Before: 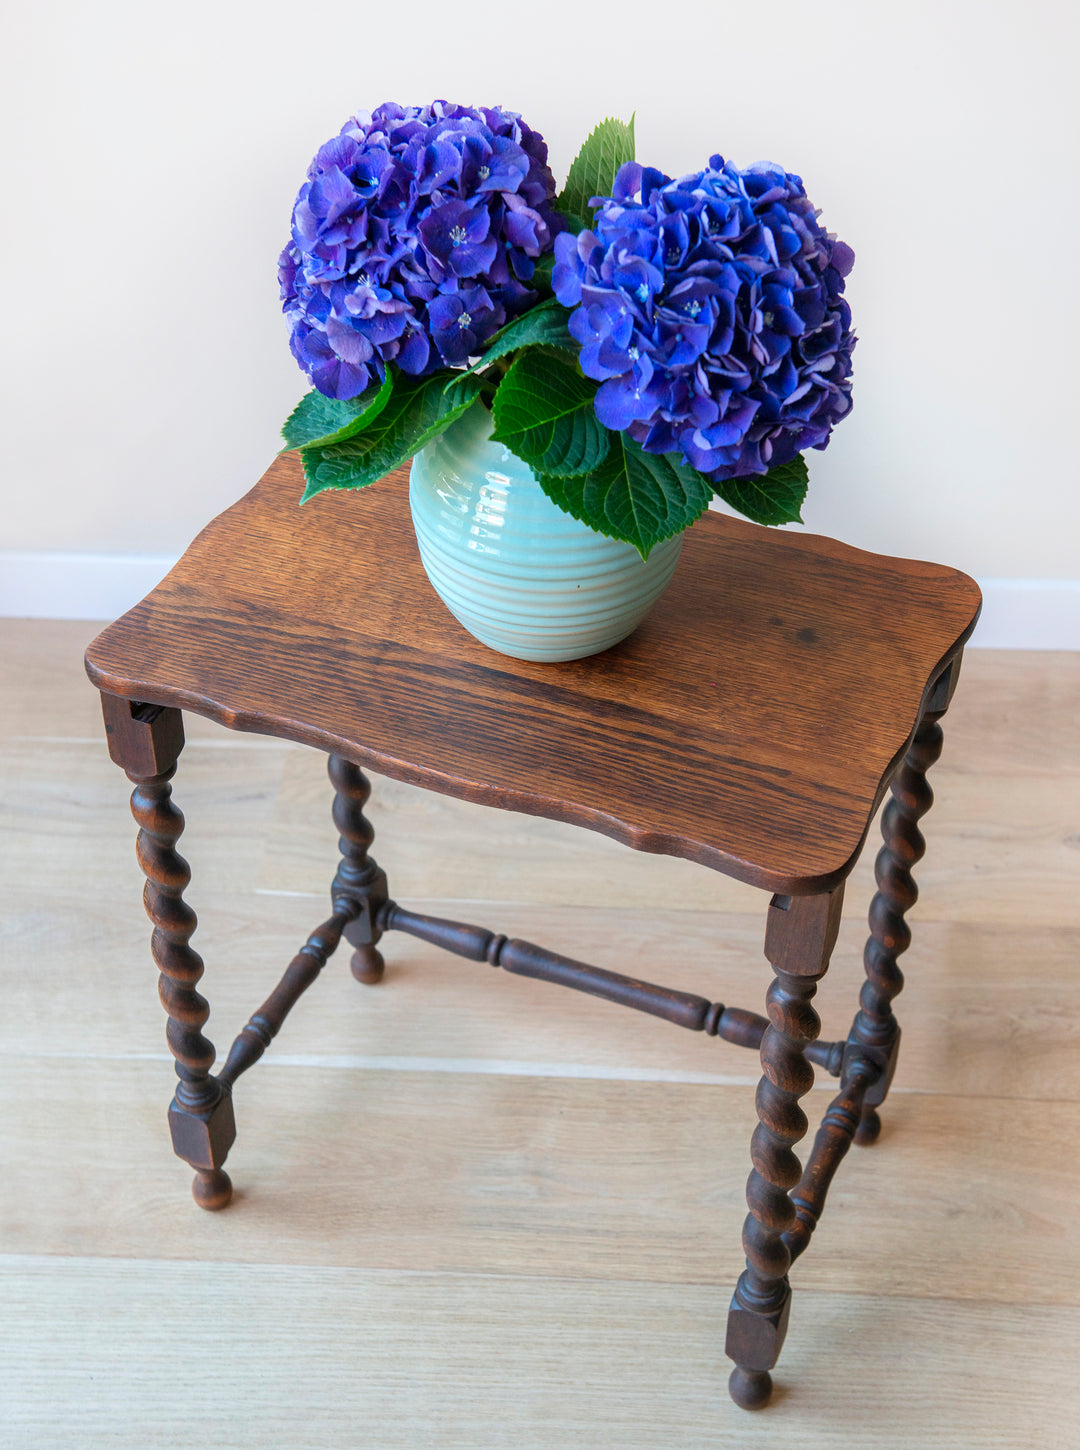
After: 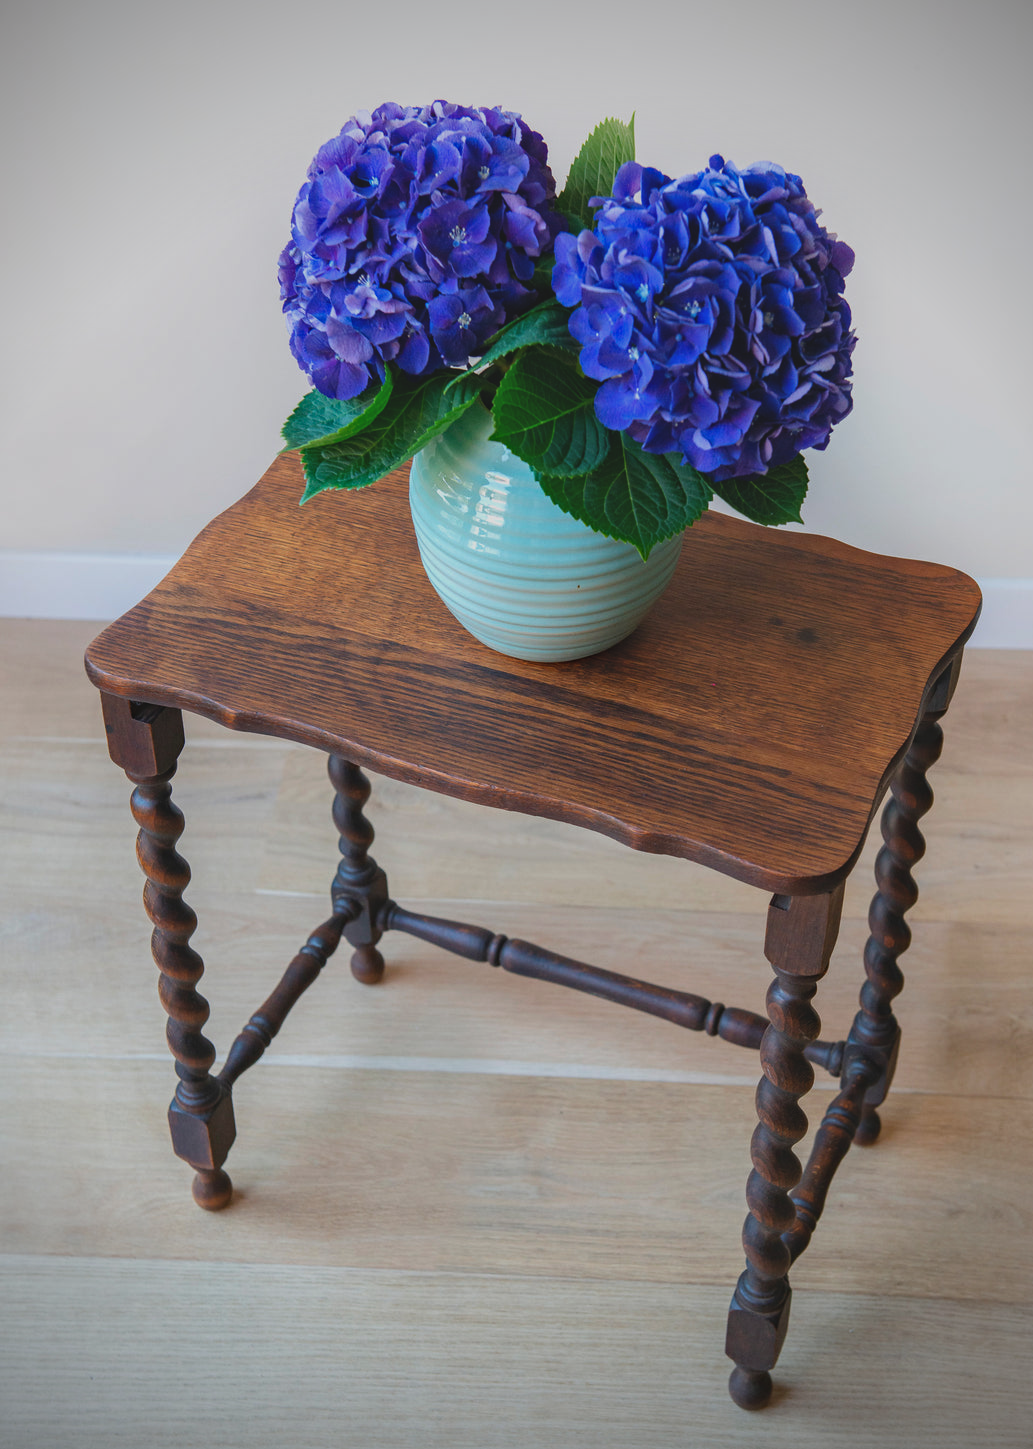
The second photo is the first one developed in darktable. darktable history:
vignetting: fall-off radius 60.92%, brightness -0.811
haze removal: strength 0.301, distance 0.245, compatibility mode true, adaptive false
crop: right 4.325%, bottom 0.051%
exposure: black level correction -0.015, exposure -0.514 EV, compensate highlight preservation false
